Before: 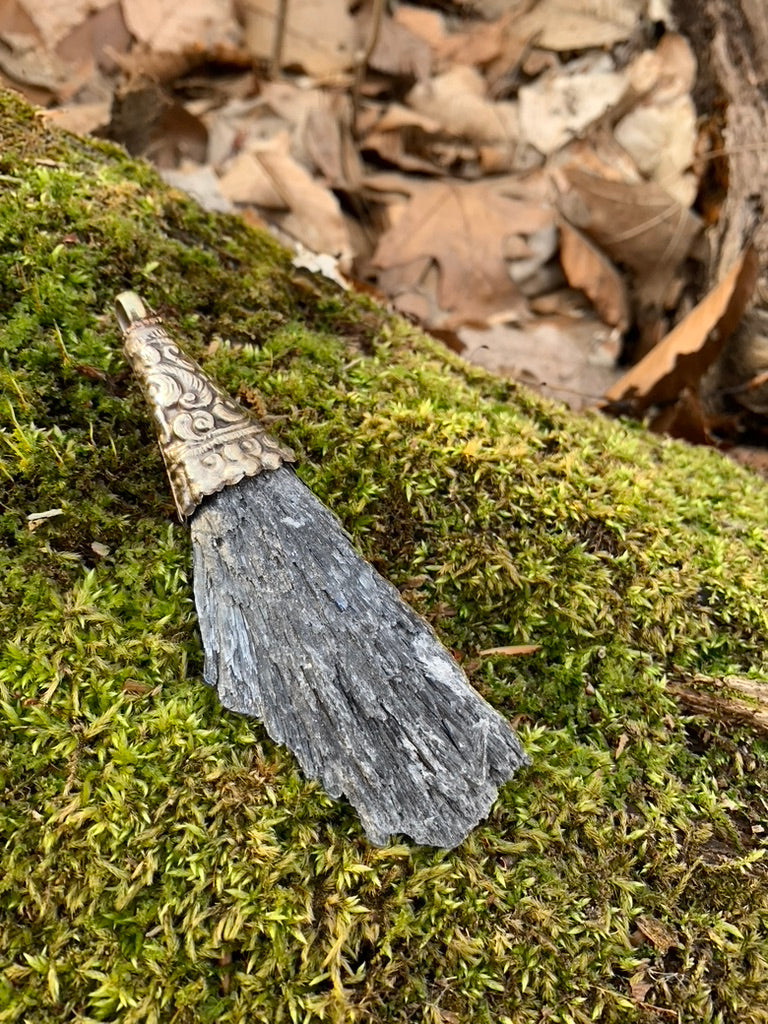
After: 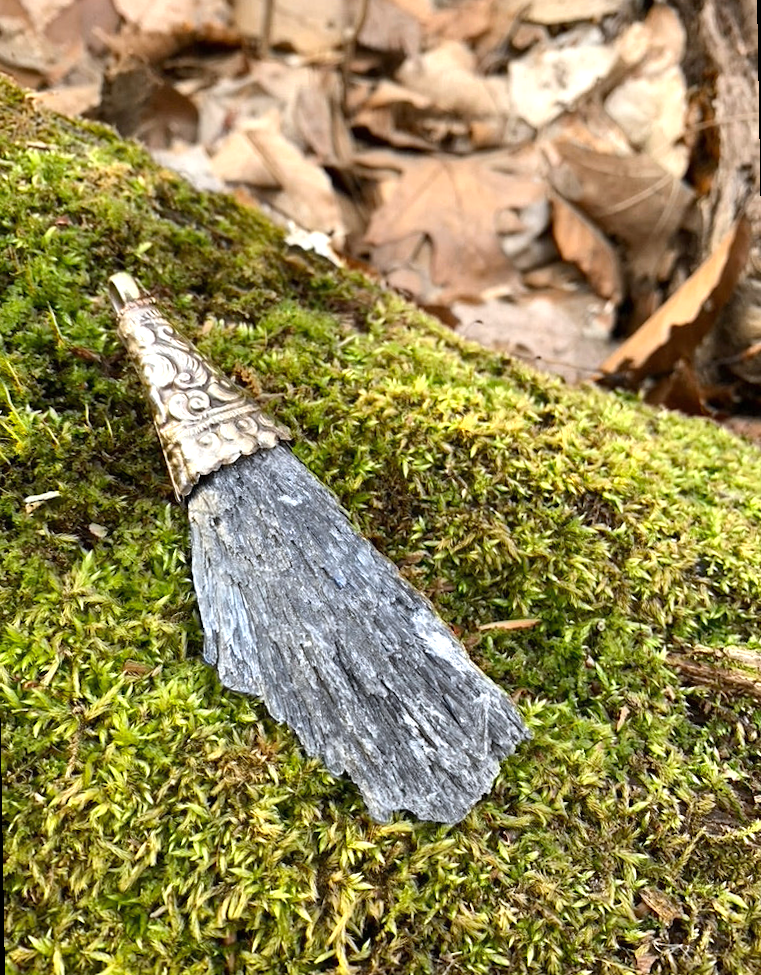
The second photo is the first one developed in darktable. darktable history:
exposure: black level correction 0, exposure 0.5 EV, compensate exposure bias true, compensate highlight preservation false
white balance: red 0.974, blue 1.044
rotate and perspective: rotation -1°, crop left 0.011, crop right 0.989, crop top 0.025, crop bottom 0.975
crop: left 0.434%, top 0.485%, right 0.244%, bottom 0.386%
